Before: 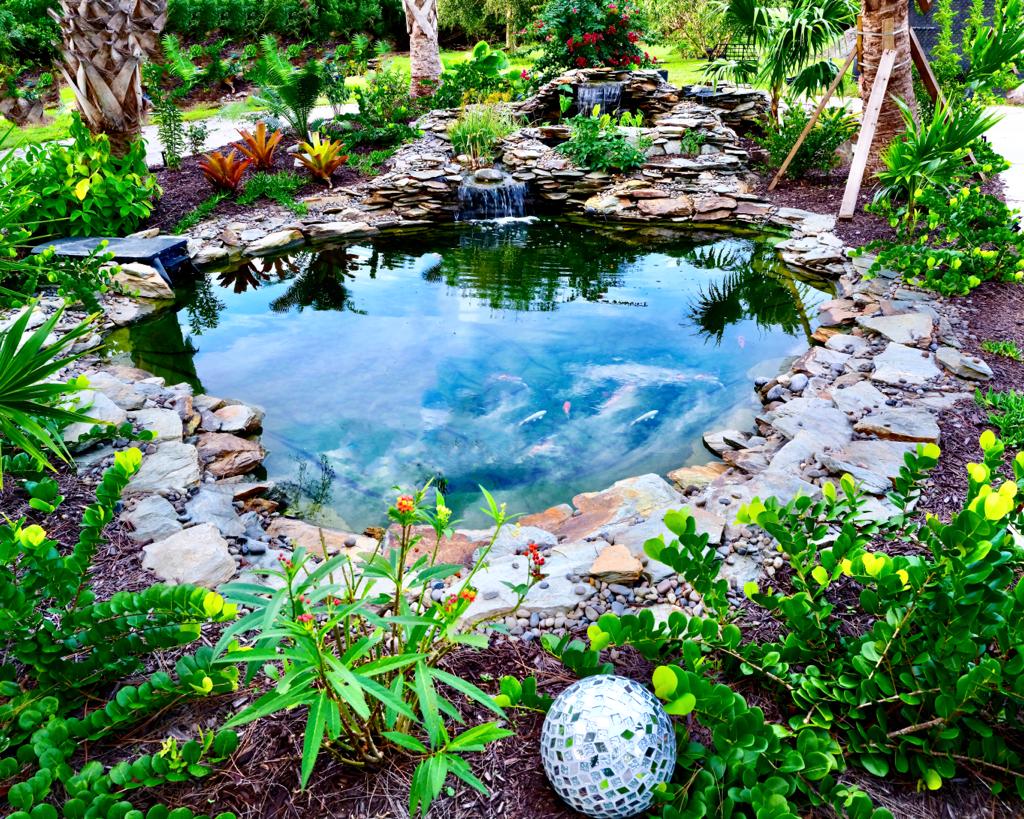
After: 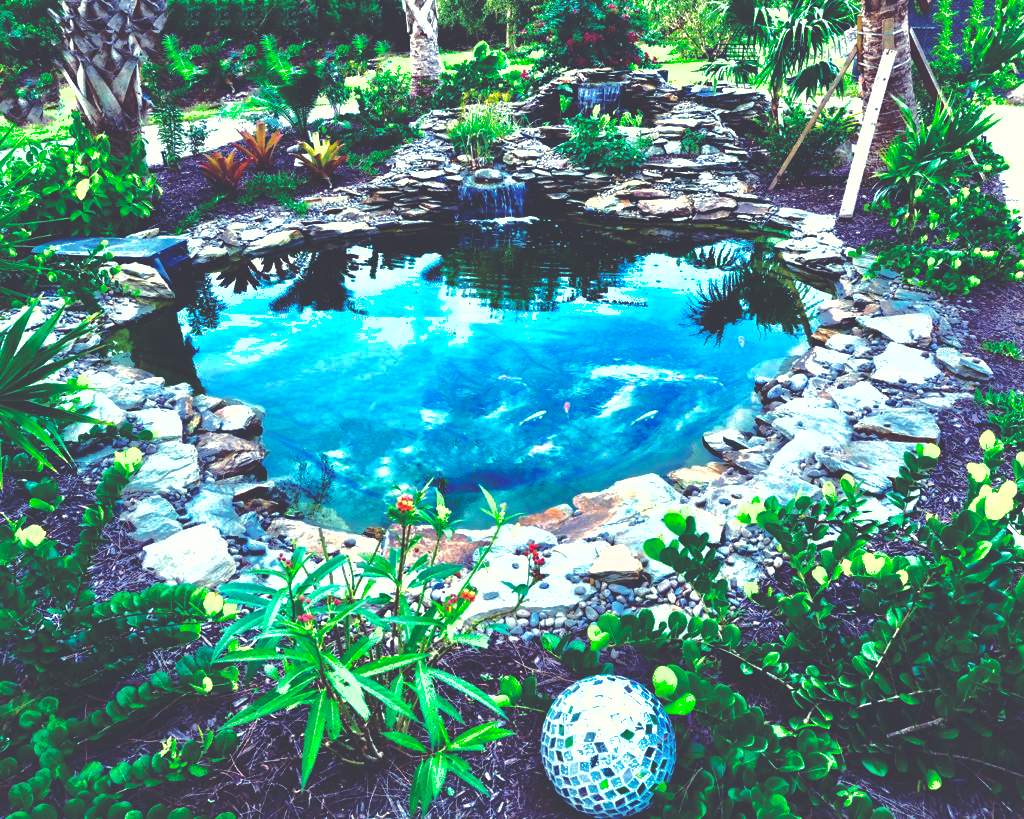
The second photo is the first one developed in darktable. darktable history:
tone equalizer: -8 EV -0.75 EV, -7 EV -0.7 EV, -6 EV -0.6 EV, -5 EV -0.4 EV, -3 EV 0.4 EV, -2 EV 0.6 EV, -1 EV 0.7 EV, +0 EV 0.75 EV, edges refinement/feathering 500, mask exposure compensation -1.57 EV, preserve details no
shadows and highlights: highlights -60
rgb curve: curves: ch0 [(0, 0.186) (0.314, 0.284) (0.576, 0.466) (0.805, 0.691) (0.936, 0.886)]; ch1 [(0, 0.186) (0.314, 0.284) (0.581, 0.534) (0.771, 0.746) (0.936, 0.958)]; ch2 [(0, 0.216) (0.275, 0.39) (1, 1)], mode RGB, independent channels, compensate middle gray true, preserve colors none
